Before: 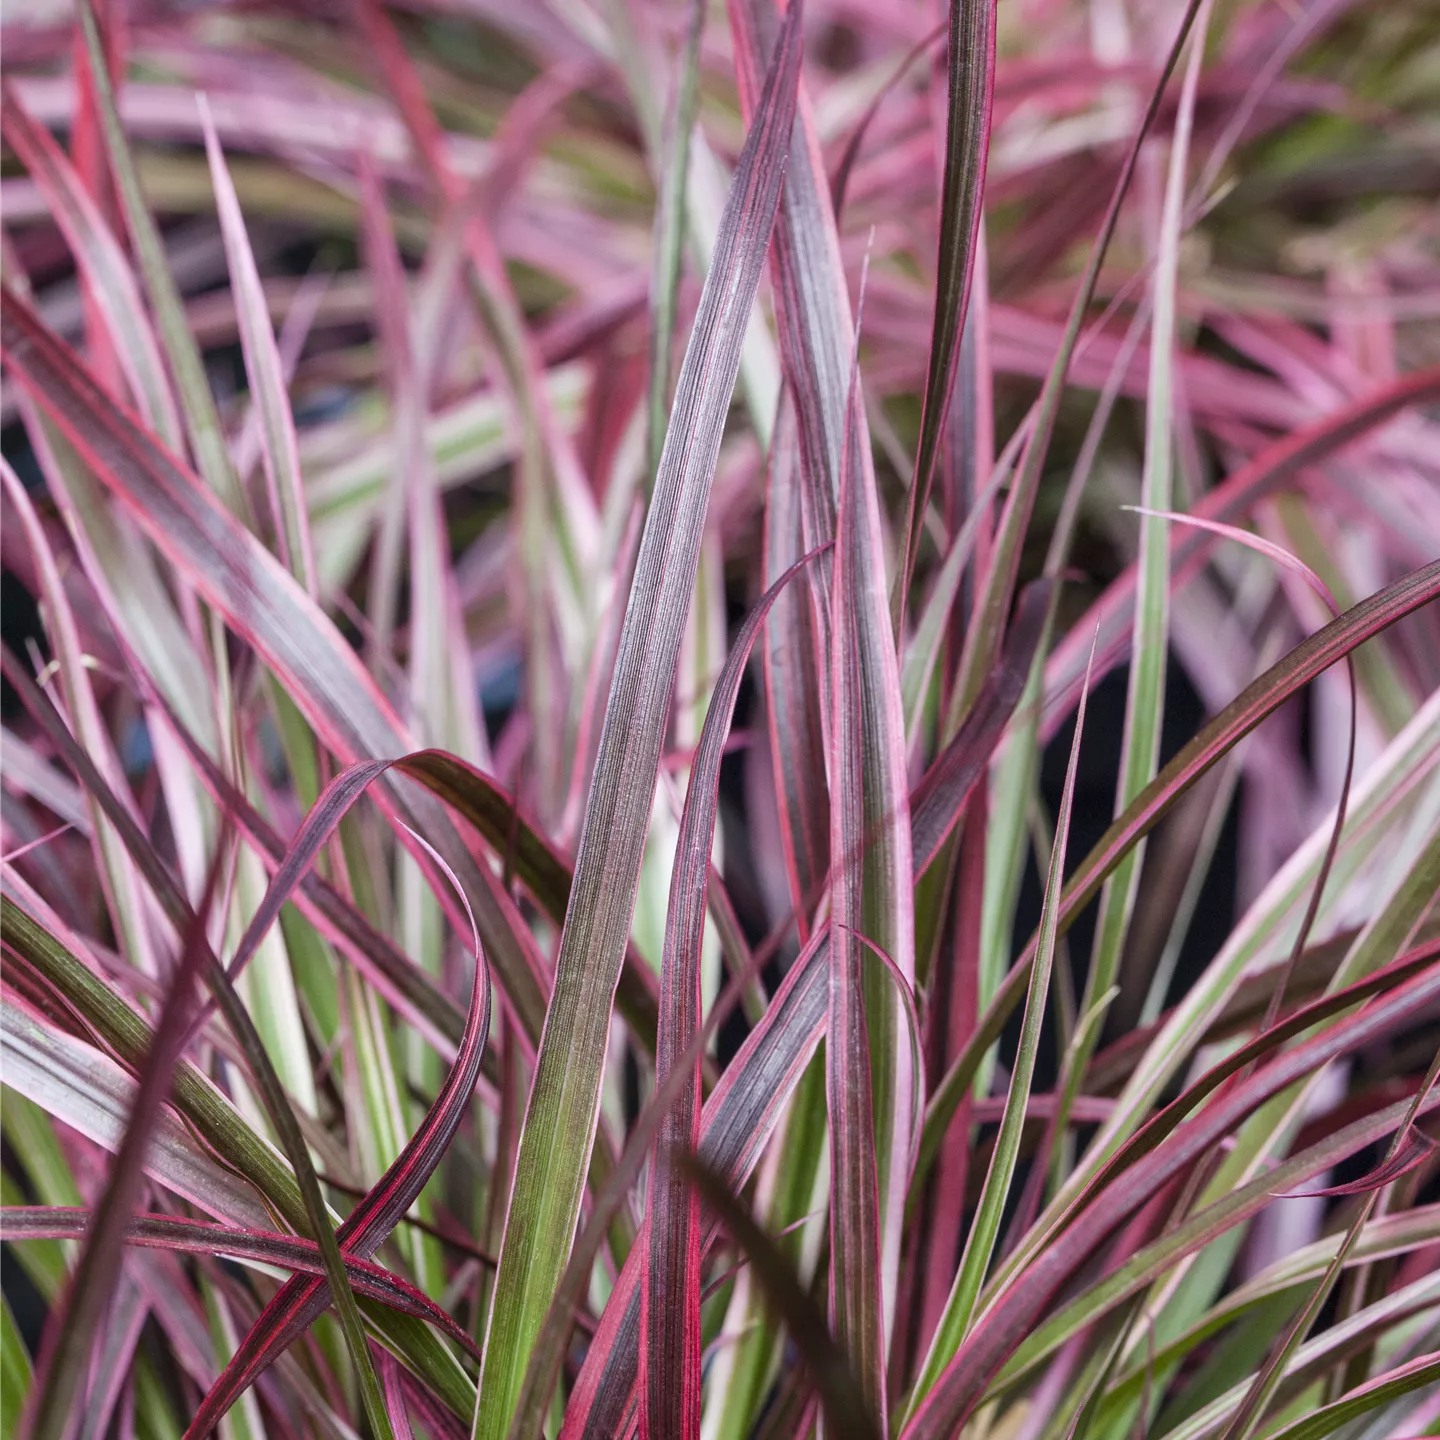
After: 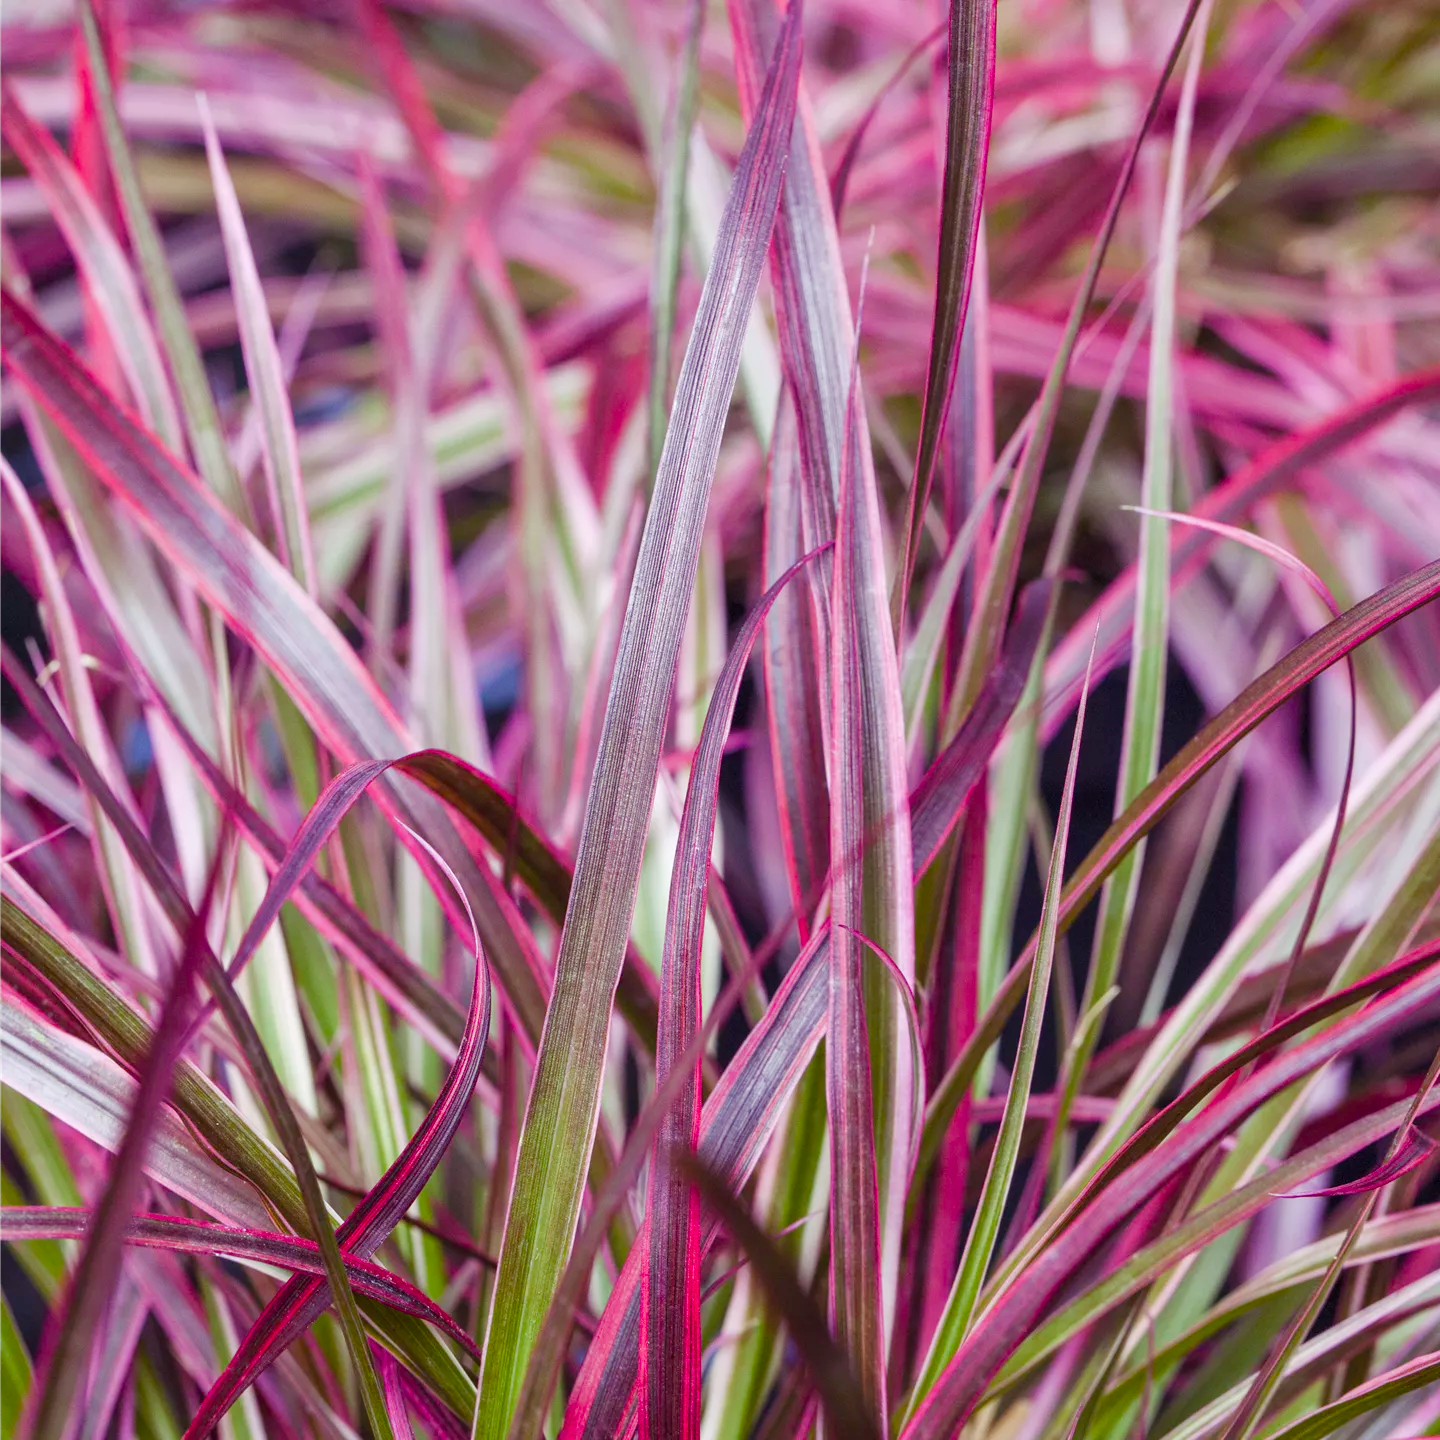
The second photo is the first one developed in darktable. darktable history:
color balance rgb: shadows lift › luminance 0.622%, shadows lift › chroma 6.819%, shadows lift › hue 300.15°, perceptual saturation grading › global saturation -0.045%, perceptual saturation grading › highlights -16.859%, perceptual saturation grading › mid-tones 32.485%, perceptual saturation grading › shadows 50.549%, global vibrance 9.502%
contrast brightness saturation: contrast 0.027, brightness 0.059, saturation 0.126
